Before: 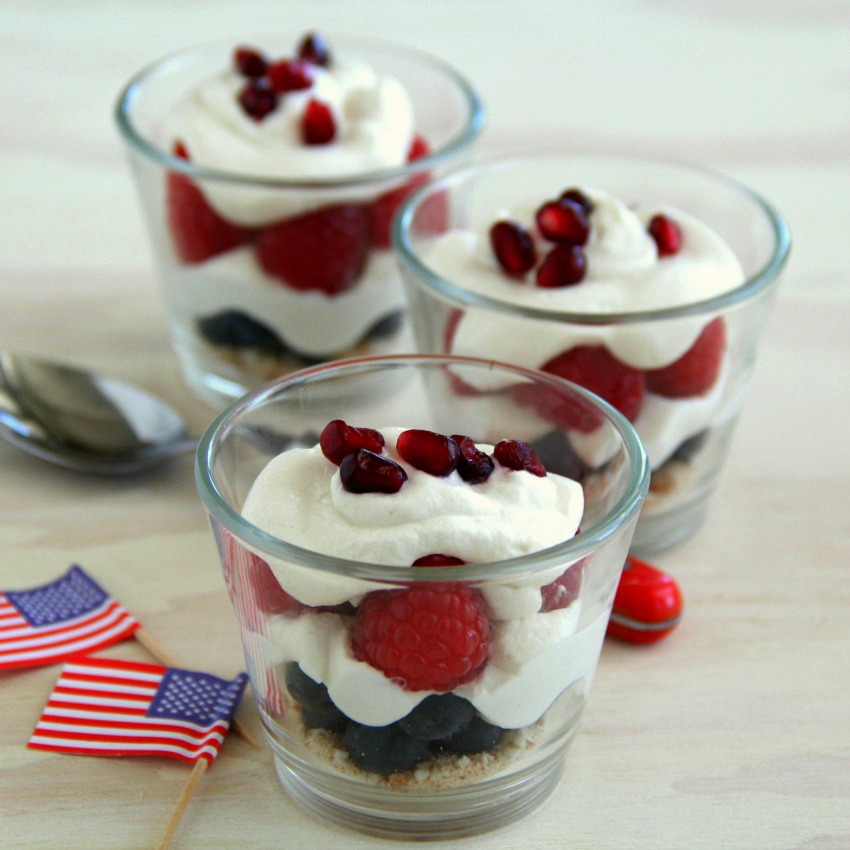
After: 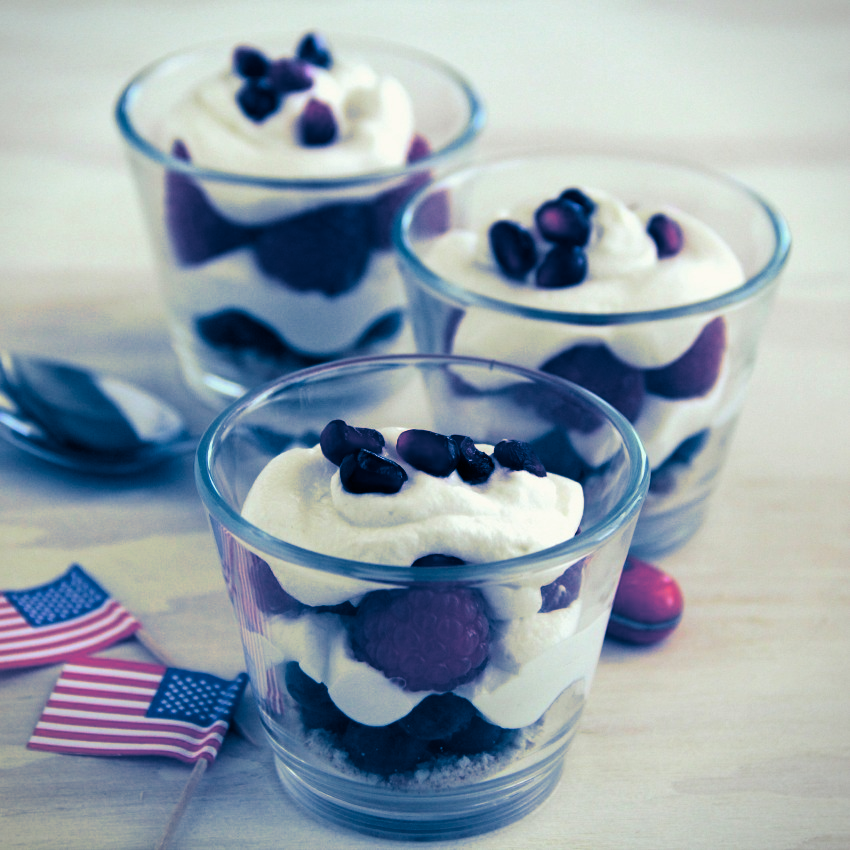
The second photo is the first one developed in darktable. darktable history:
vignetting: fall-off start 100%, fall-off radius 64.94%, automatic ratio true, unbound false
split-toning: shadows › hue 226.8°, shadows › saturation 1, highlights › saturation 0, balance -61.41
rgb levels: preserve colors max RGB
